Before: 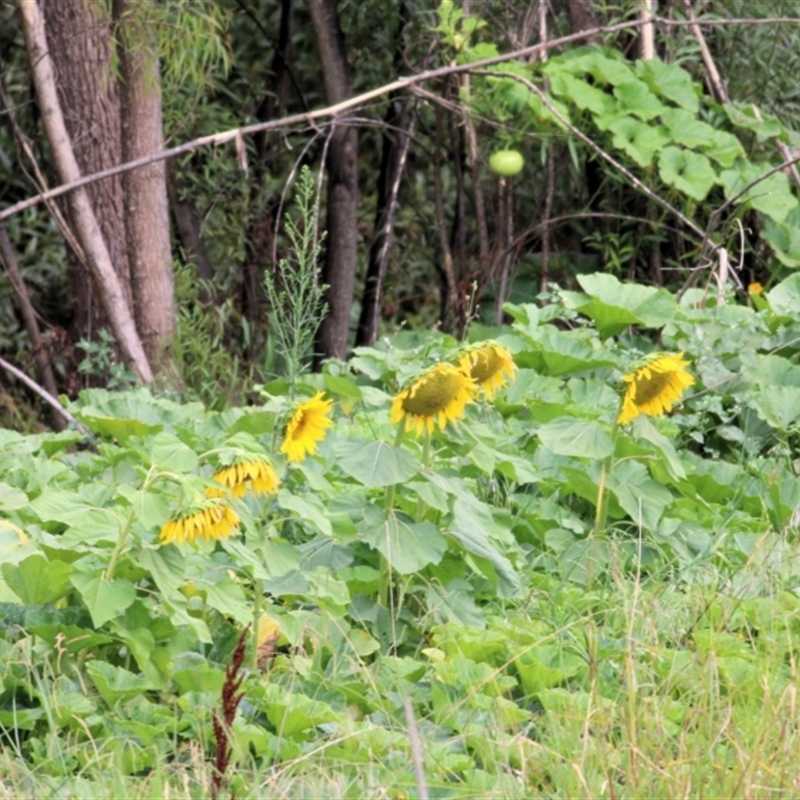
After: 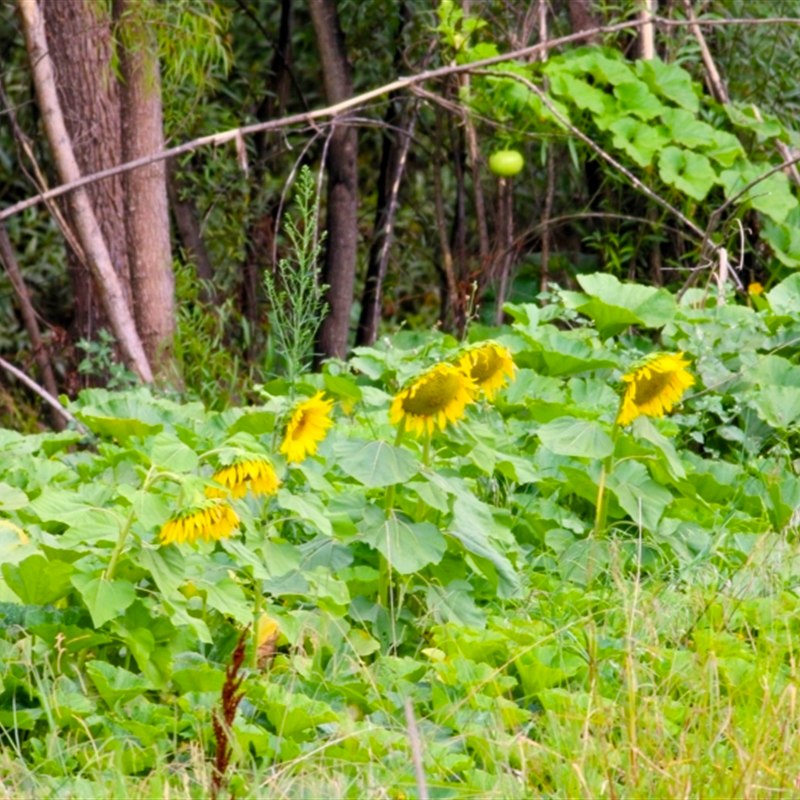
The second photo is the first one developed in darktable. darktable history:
color balance rgb: linear chroma grading › global chroma 41.431%, perceptual saturation grading › global saturation 20%, perceptual saturation grading › highlights -25.714%, perceptual saturation grading › shadows 25.39%
